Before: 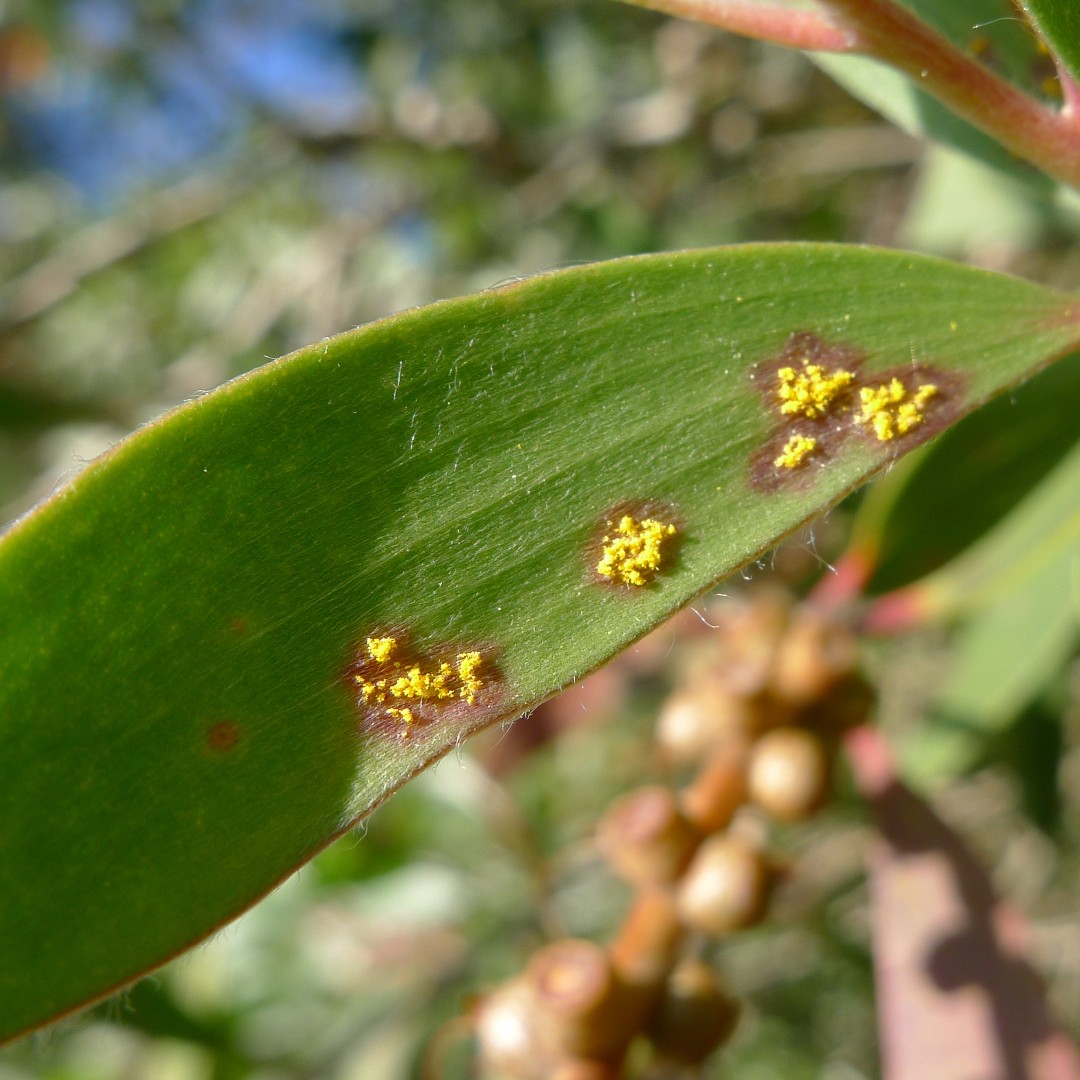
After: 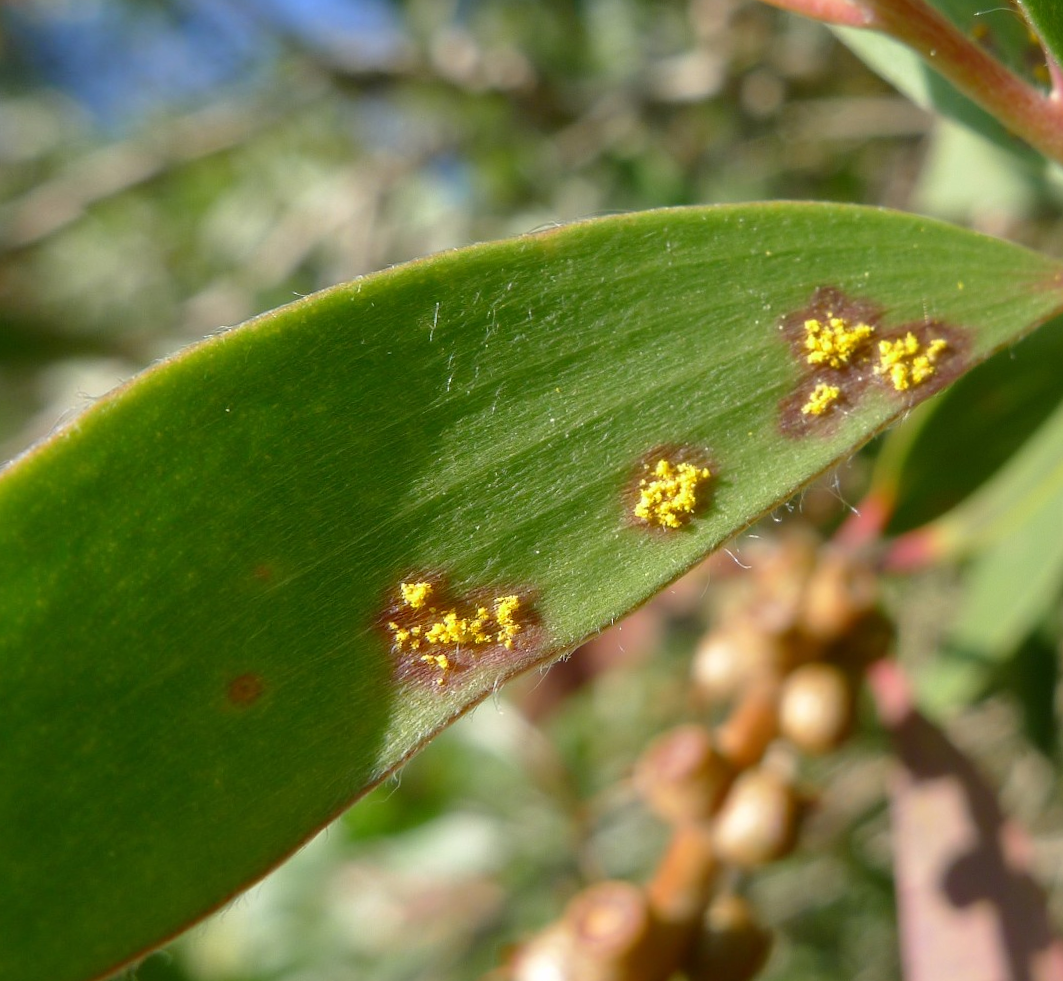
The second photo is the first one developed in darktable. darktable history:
rotate and perspective: rotation -0.013°, lens shift (vertical) -0.027, lens shift (horizontal) 0.178, crop left 0.016, crop right 0.989, crop top 0.082, crop bottom 0.918
